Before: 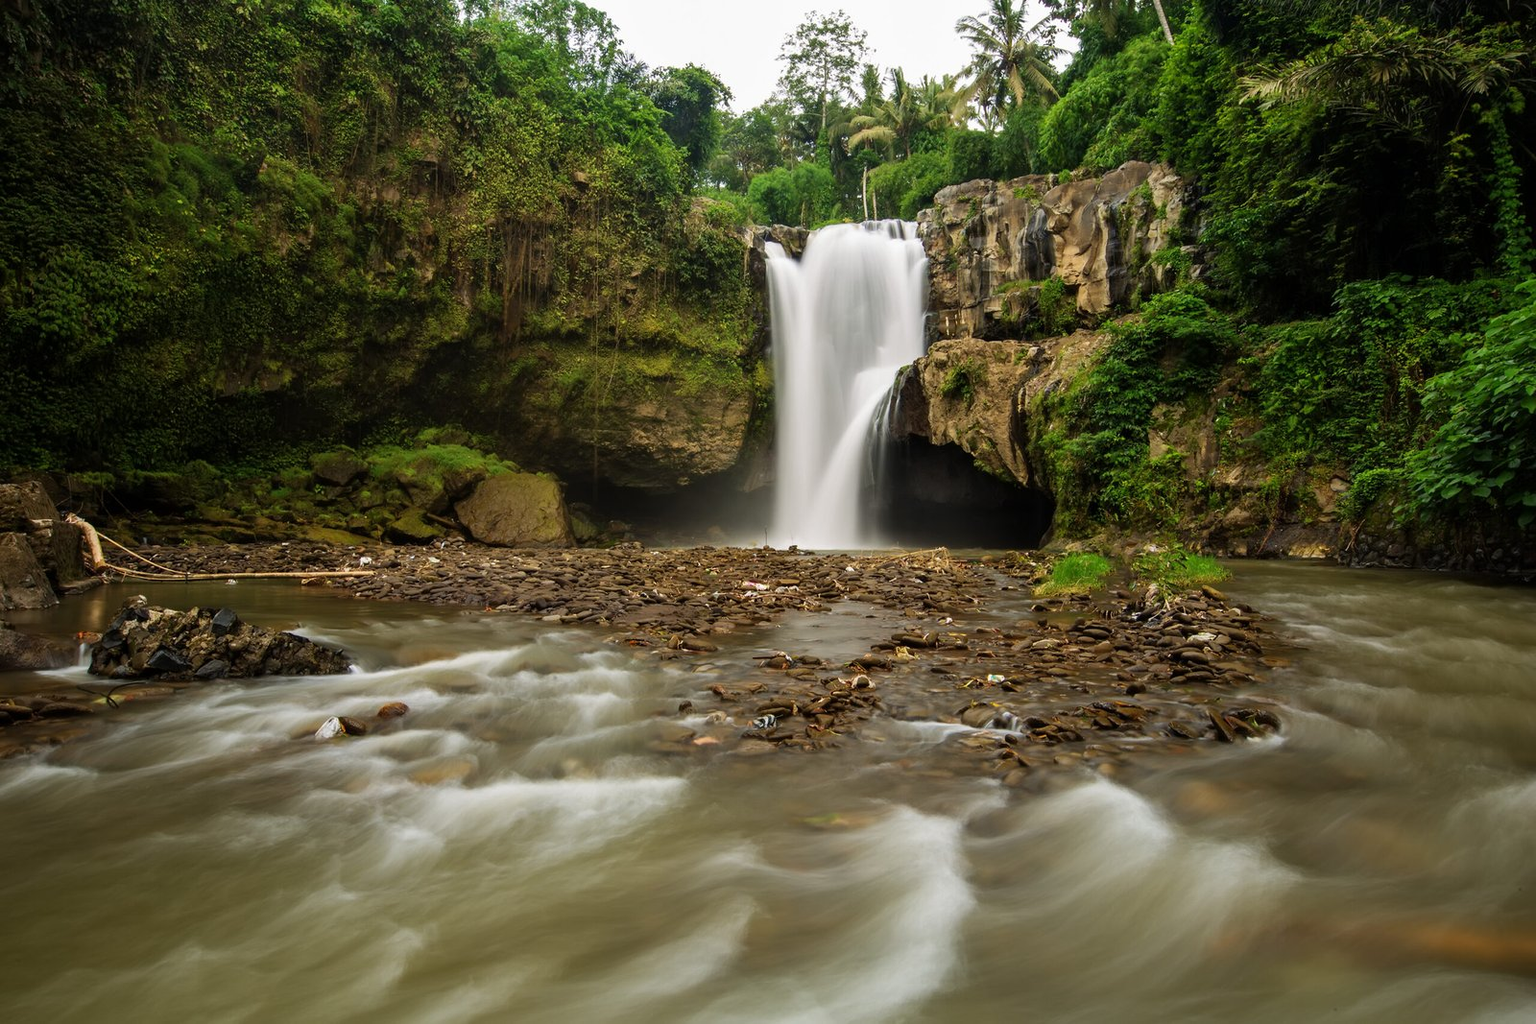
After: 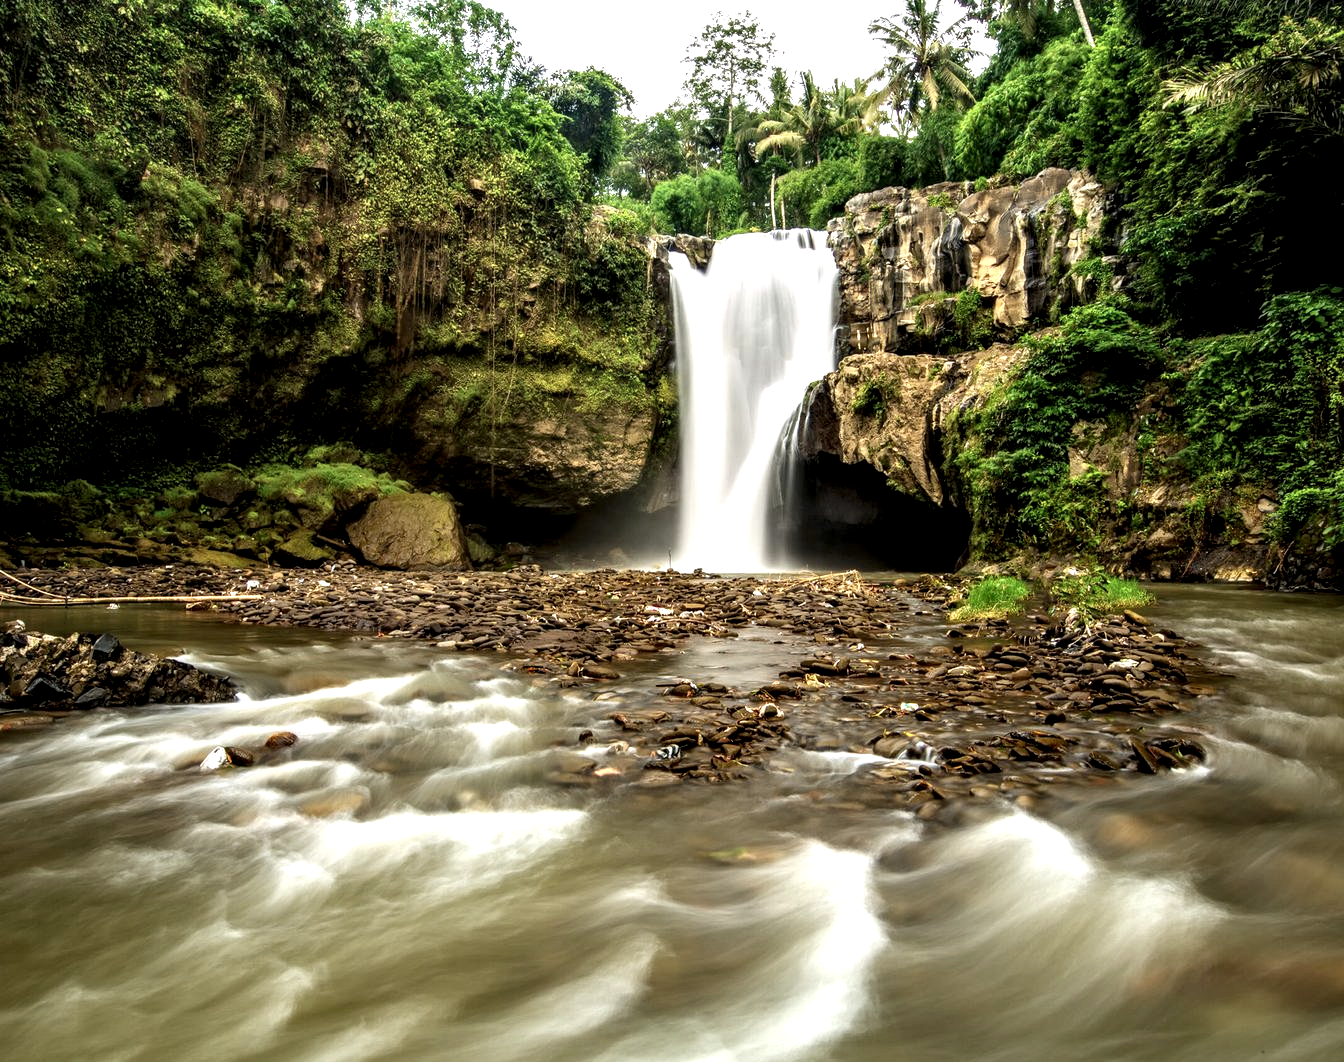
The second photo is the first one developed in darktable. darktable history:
crop: left 8.026%, right 7.374%
exposure: exposure 0.4 EV, compensate highlight preservation false
local contrast: highlights 80%, shadows 57%, detail 175%, midtone range 0.602
